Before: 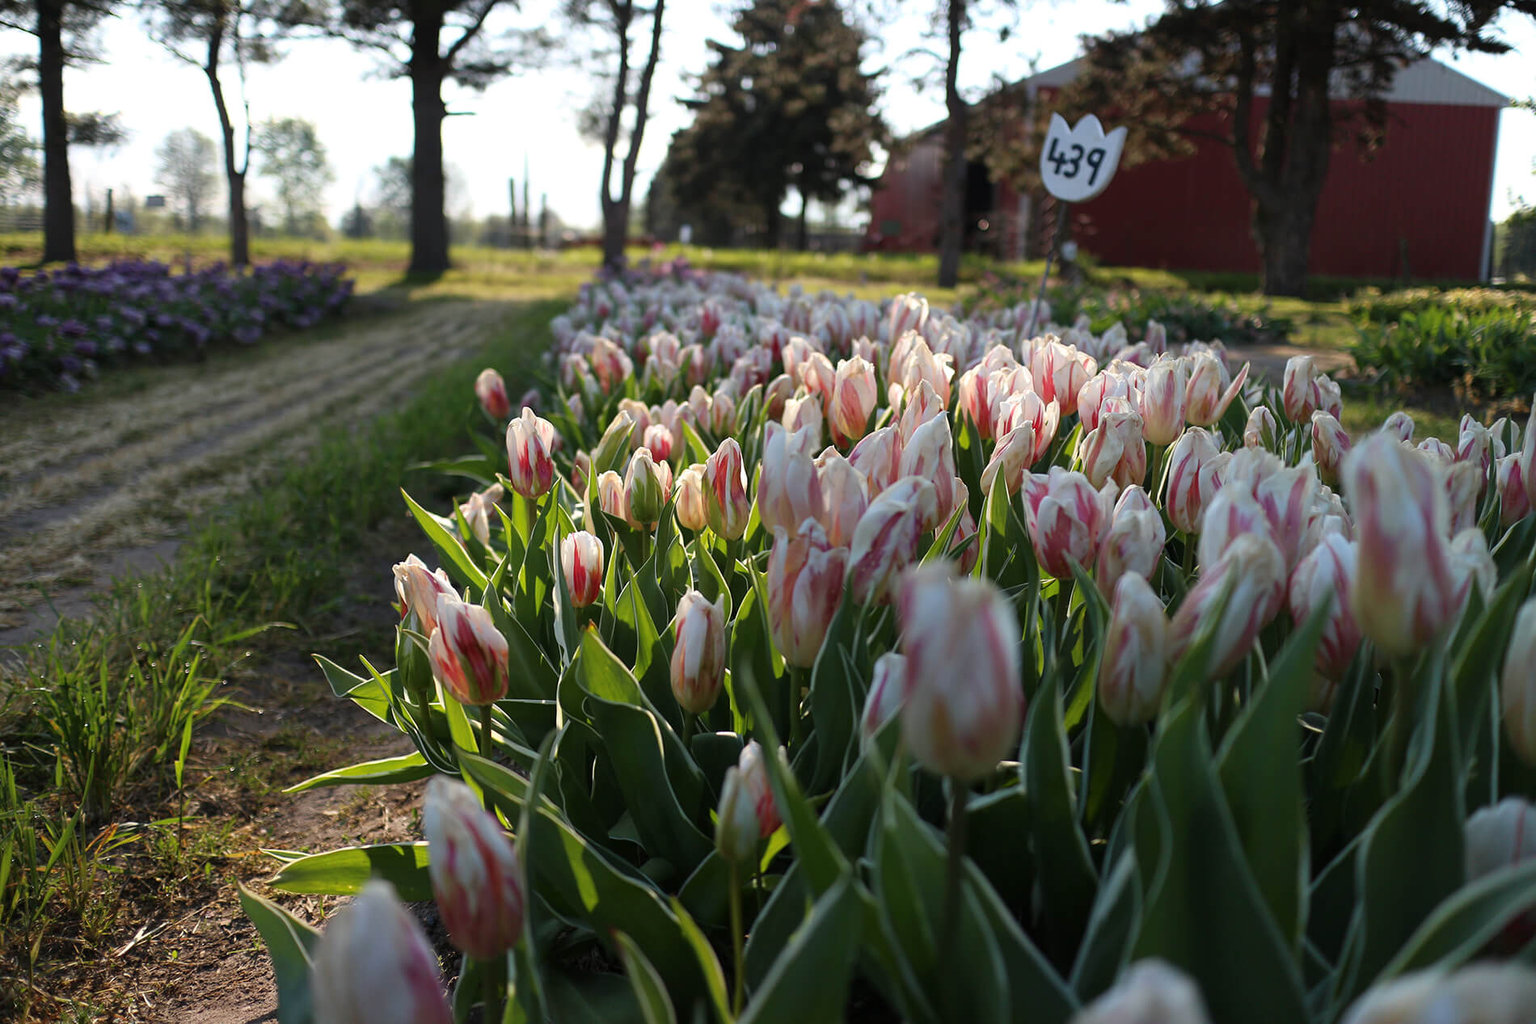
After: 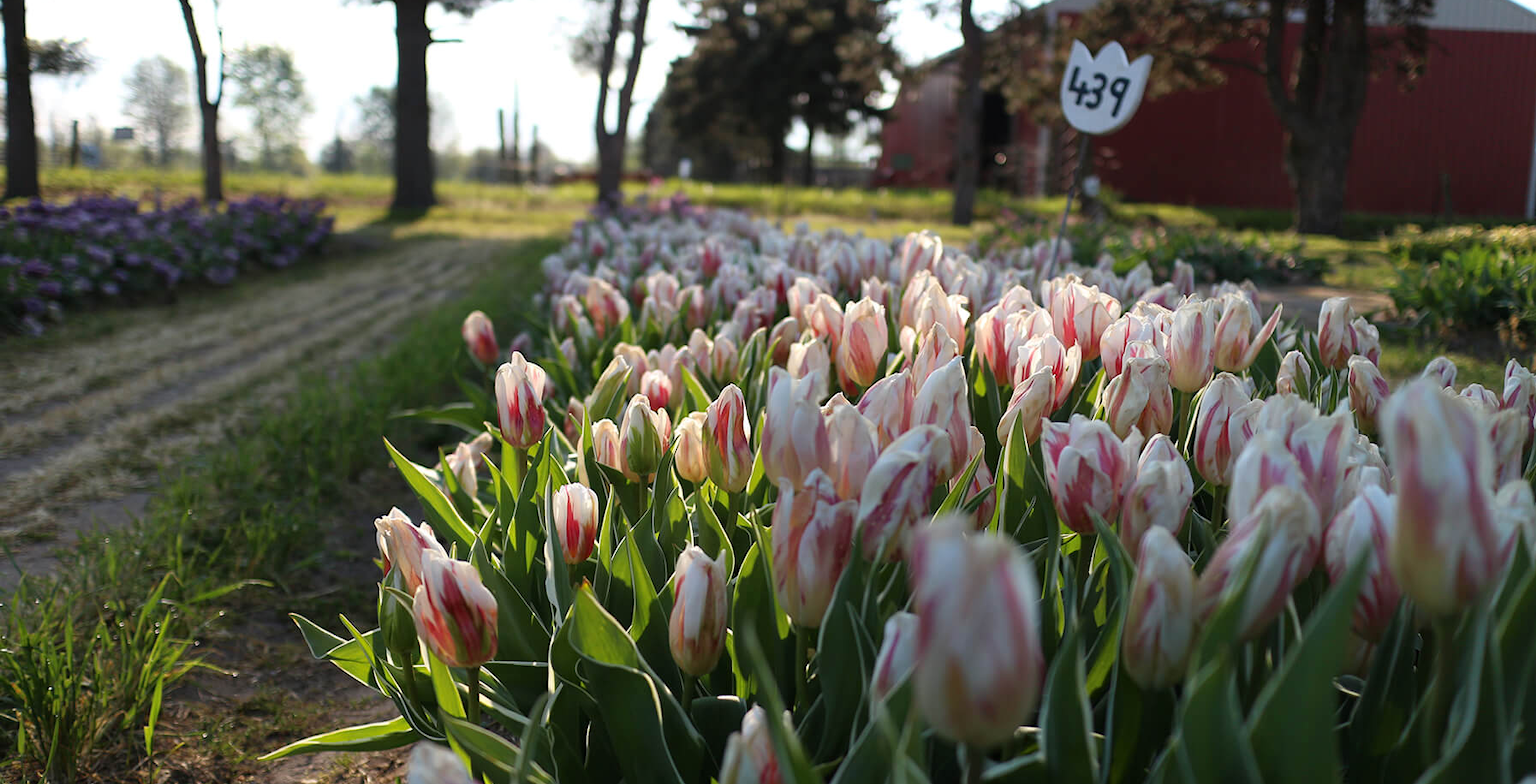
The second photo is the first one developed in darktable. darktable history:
crop: left 2.572%, top 7.362%, right 2.977%, bottom 20.308%
